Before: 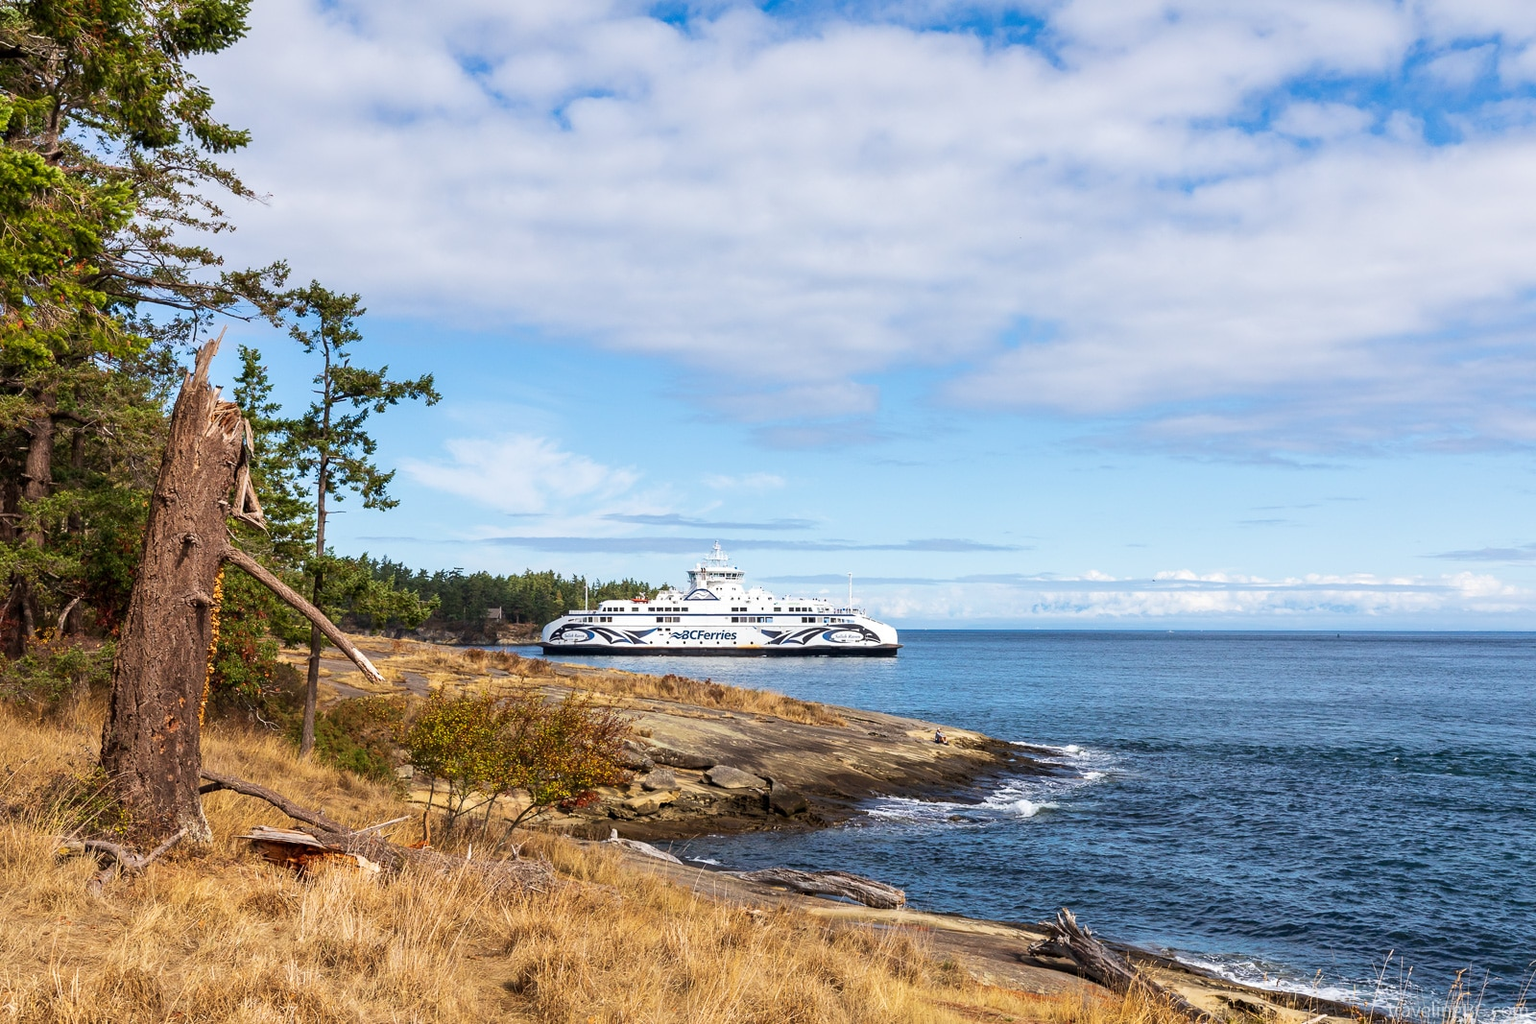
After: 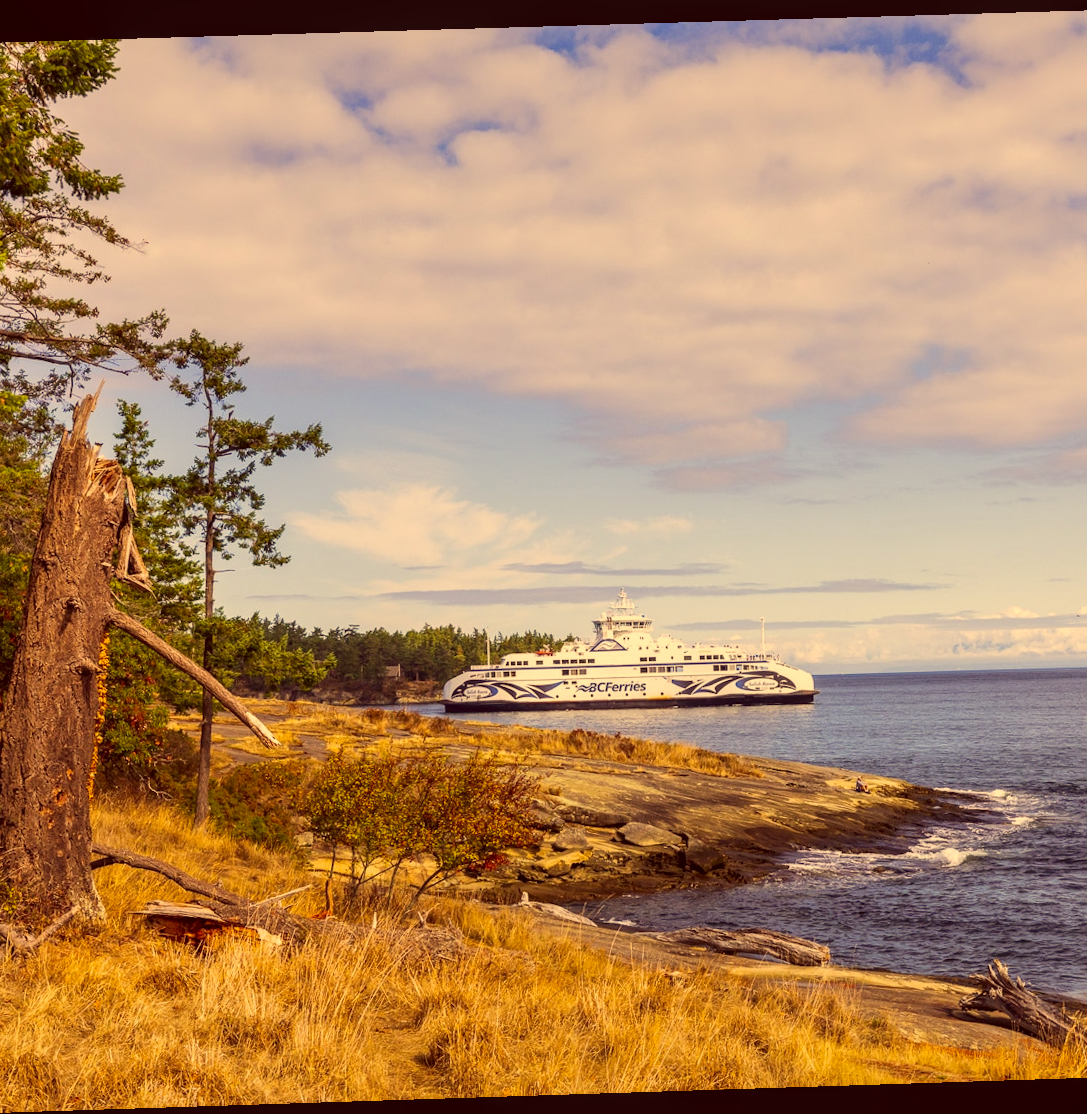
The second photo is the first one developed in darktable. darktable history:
local contrast: detail 110%
rotate and perspective: rotation -1.77°, lens shift (horizontal) 0.004, automatic cropping off
color correction: highlights a* 10.12, highlights b* 39.04, shadows a* 14.62, shadows b* 3.37
crop and rotate: left 8.786%, right 24.548%
